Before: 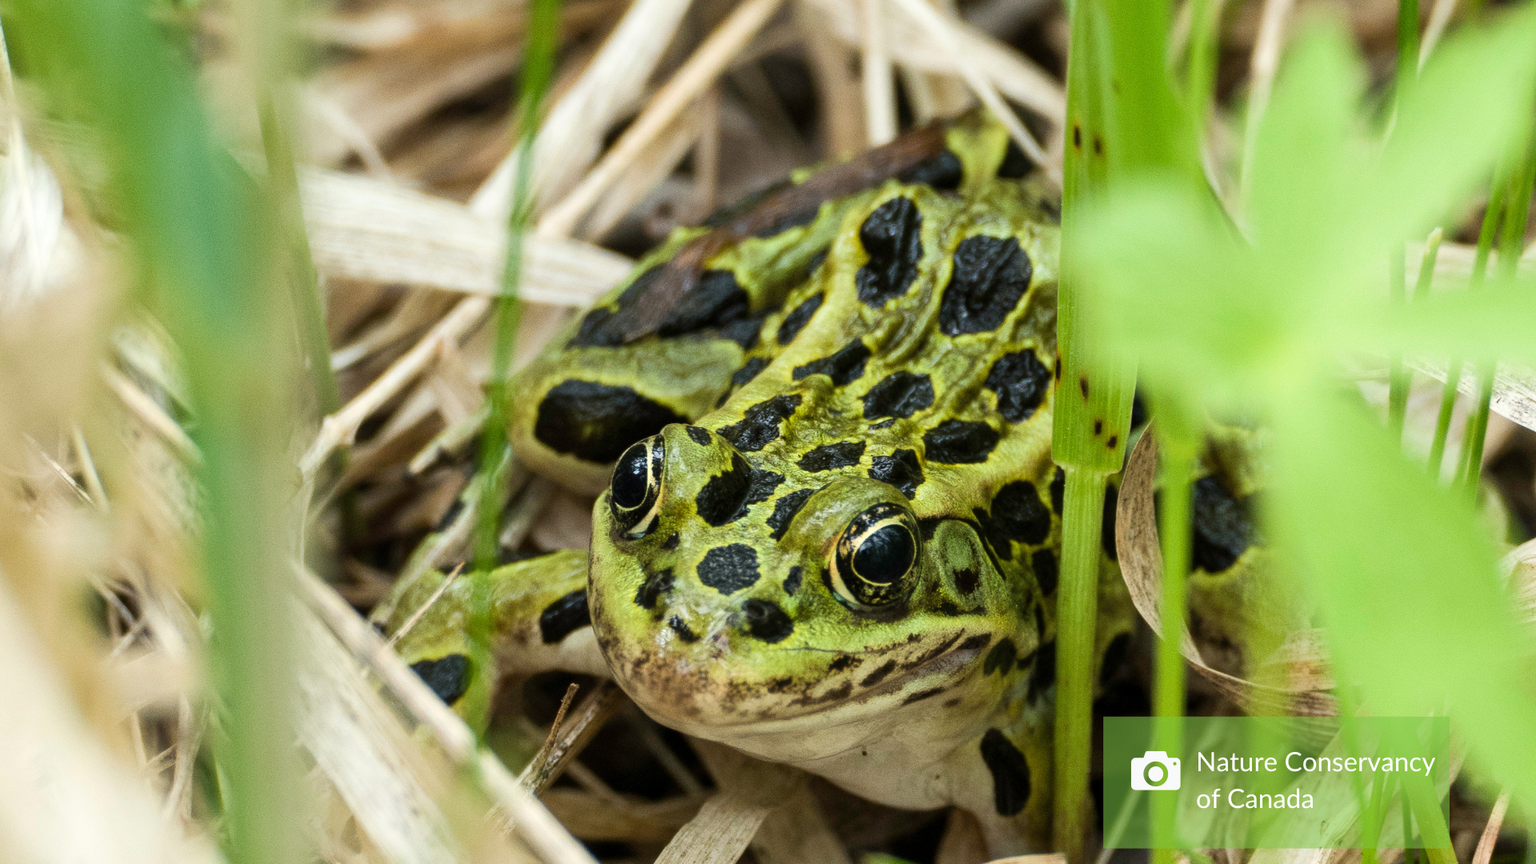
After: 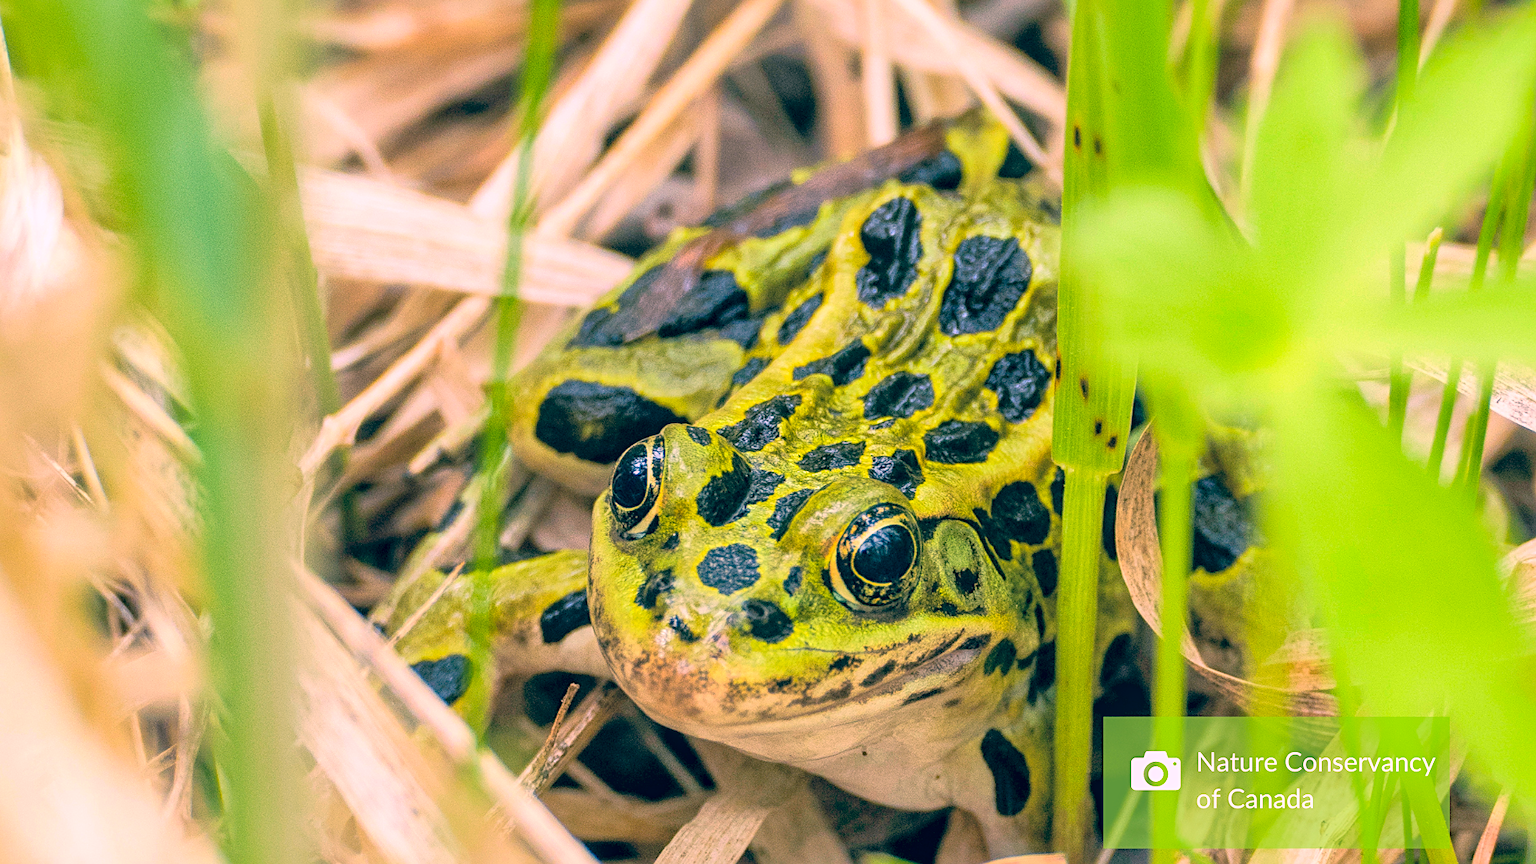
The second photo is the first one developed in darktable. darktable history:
shadows and highlights: on, module defaults
color correction: highlights a* 17.03, highlights b* 0.205, shadows a* -15.38, shadows b* -14.56, saturation 1.5
sharpen: amount 0.478
global tonemap: drago (0.7, 100)
local contrast: on, module defaults
exposure: black level correction 0.001, exposure 0.014 EV, compensate highlight preservation false
